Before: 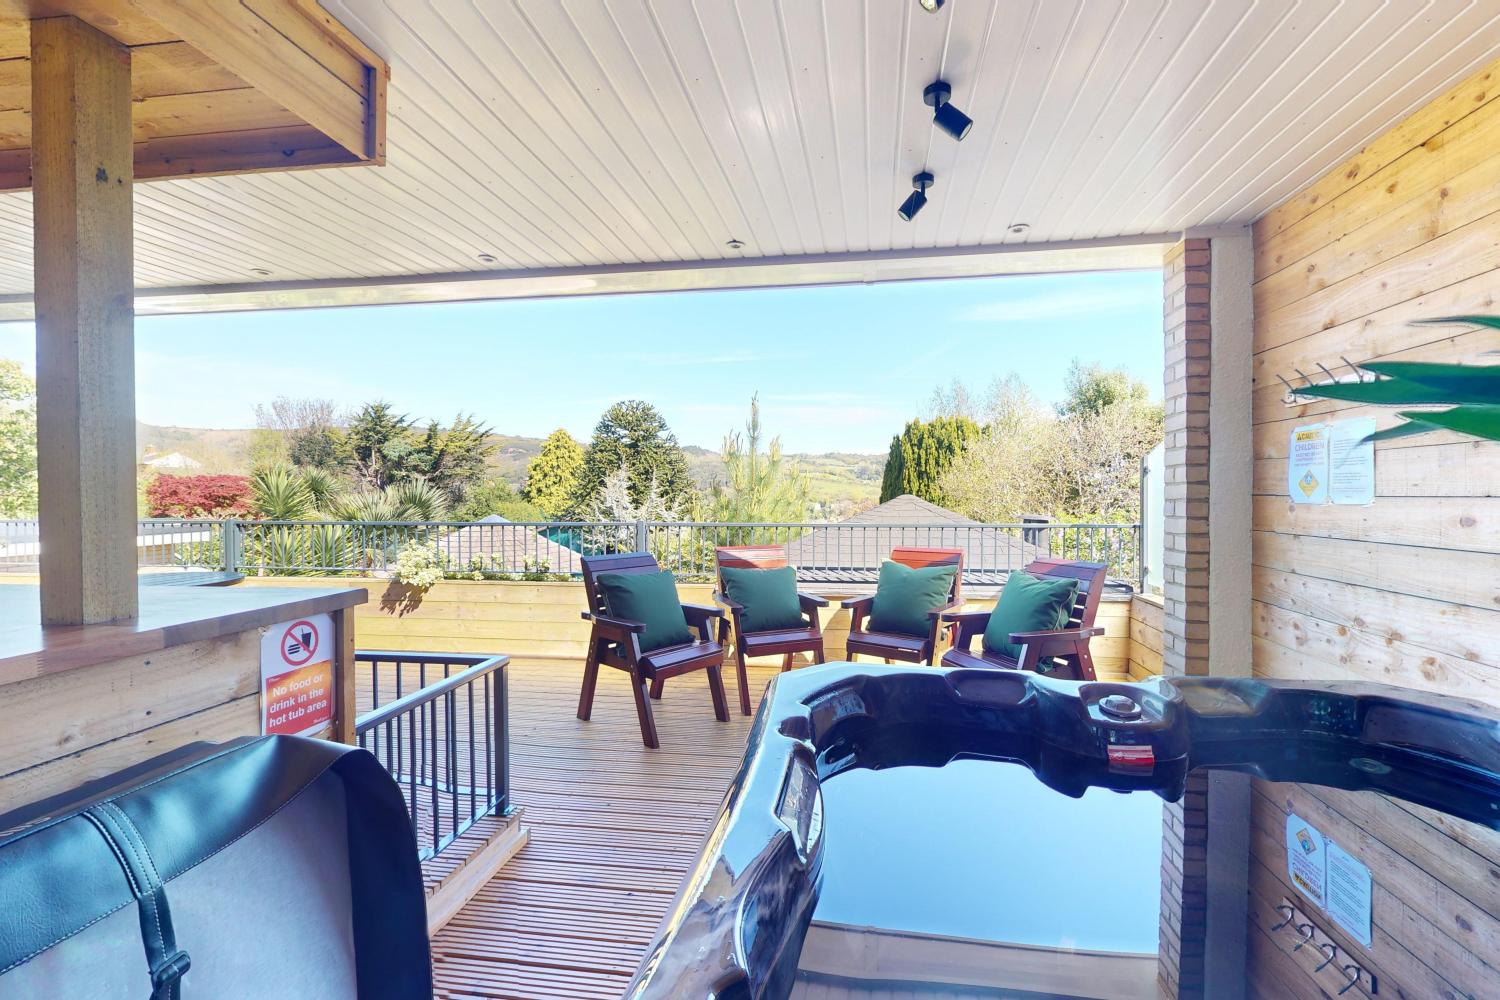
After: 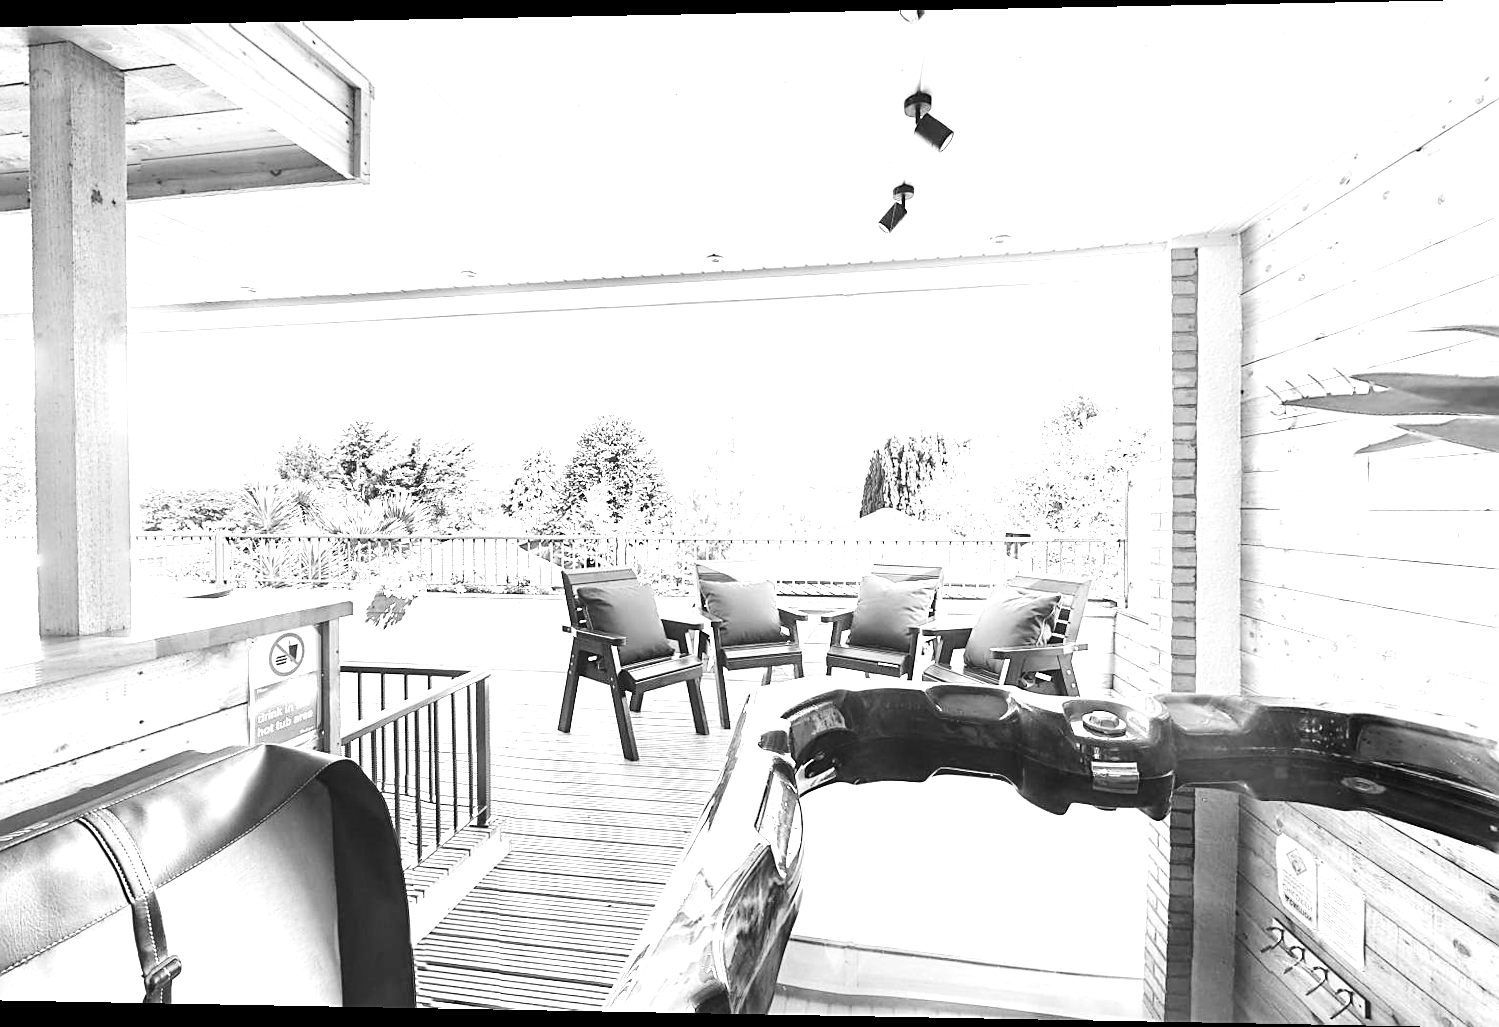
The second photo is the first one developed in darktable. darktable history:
monochrome: on, module defaults
rotate and perspective: lens shift (horizontal) -0.055, automatic cropping off
sharpen: on, module defaults
exposure: exposure 1.137 EV, compensate highlight preservation false
contrast brightness saturation: contrast 0.15, brightness 0.05
base curve: curves: ch0 [(0, 0) (0.297, 0.298) (1, 1)], preserve colors none
tone equalizer: -8 EV -0.417 EV, -7 EV -0.389 EV, -6 EV -0.333 EV, -5 EV -0.222 EV, -3 EV 0.222 EV, -2 EV 0.333 EV, -1 EV 0.389 EV, +0 EV 0.417 EV, edges refinement/feathering 500, mask exposure compensation -1.57 EV, preserve details no
